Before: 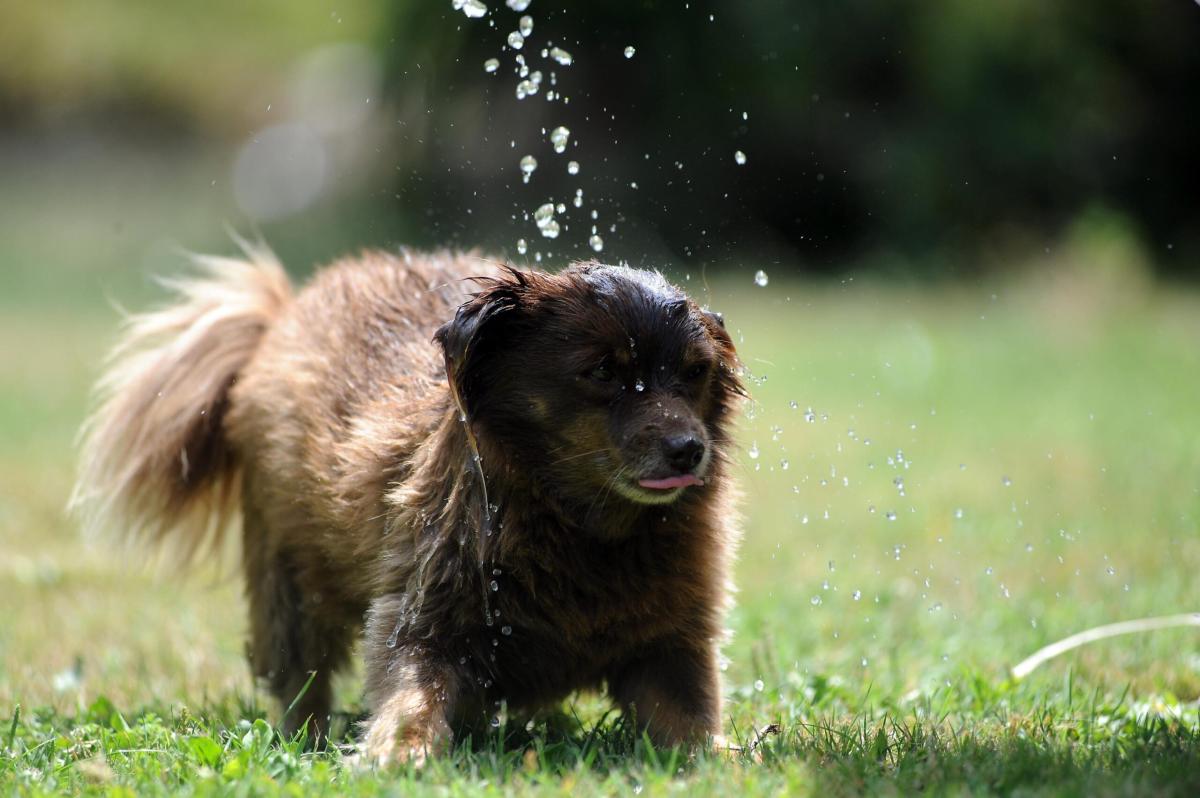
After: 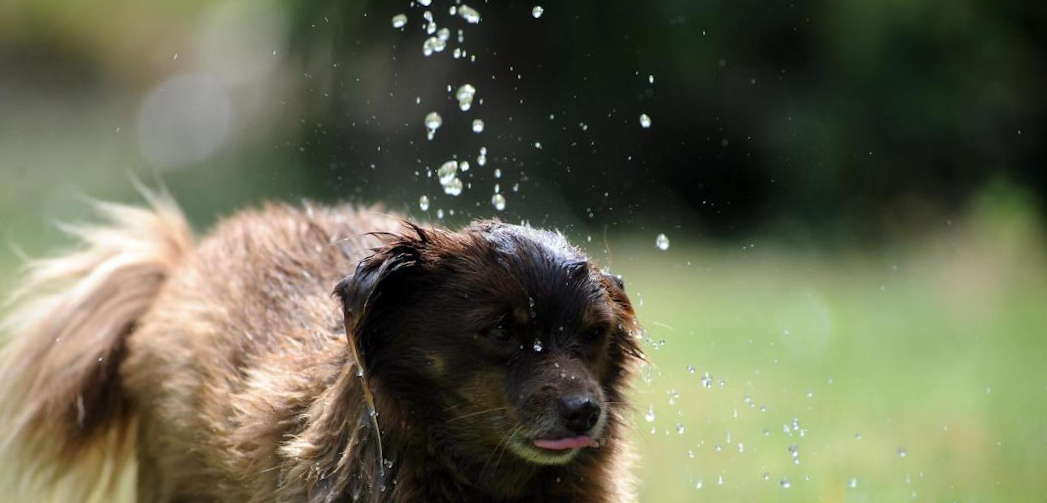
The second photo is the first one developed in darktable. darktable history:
rotate and perspective: rotation 1.72°, automatic cropping off
vignetting: fall-off start 88.53%, fall-off radius 44.2%, saturation 0.376, width/height ratio 1.161
crop and rotate: left 9.345%, top 7.22%, right 4.982%, bottom 32.331%
